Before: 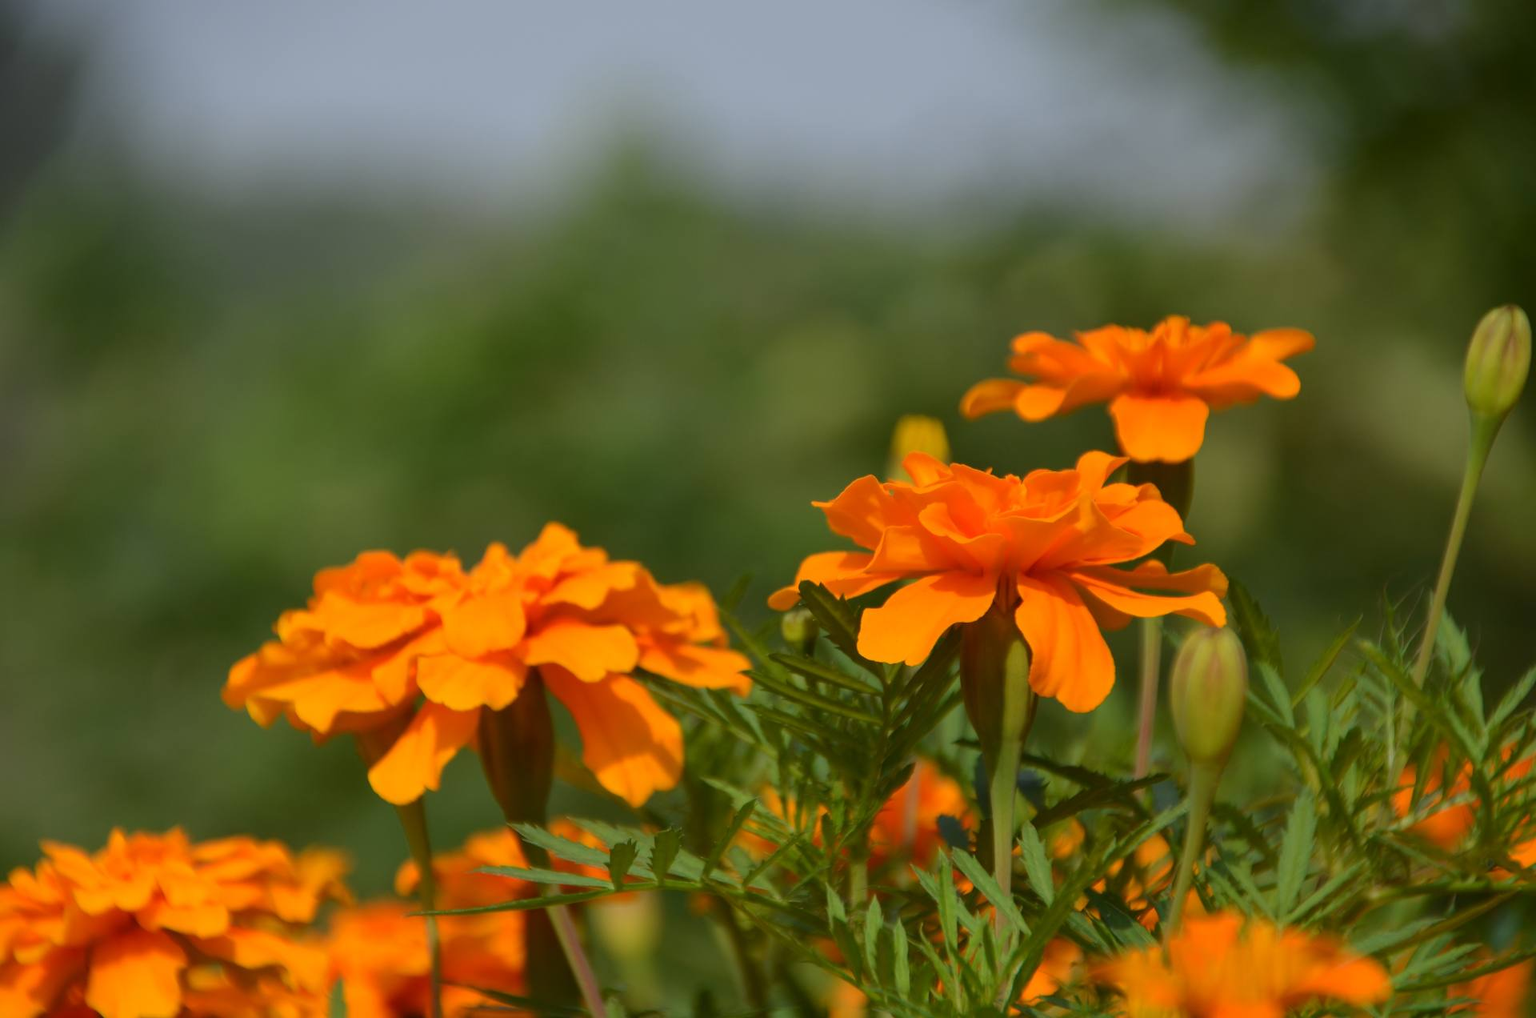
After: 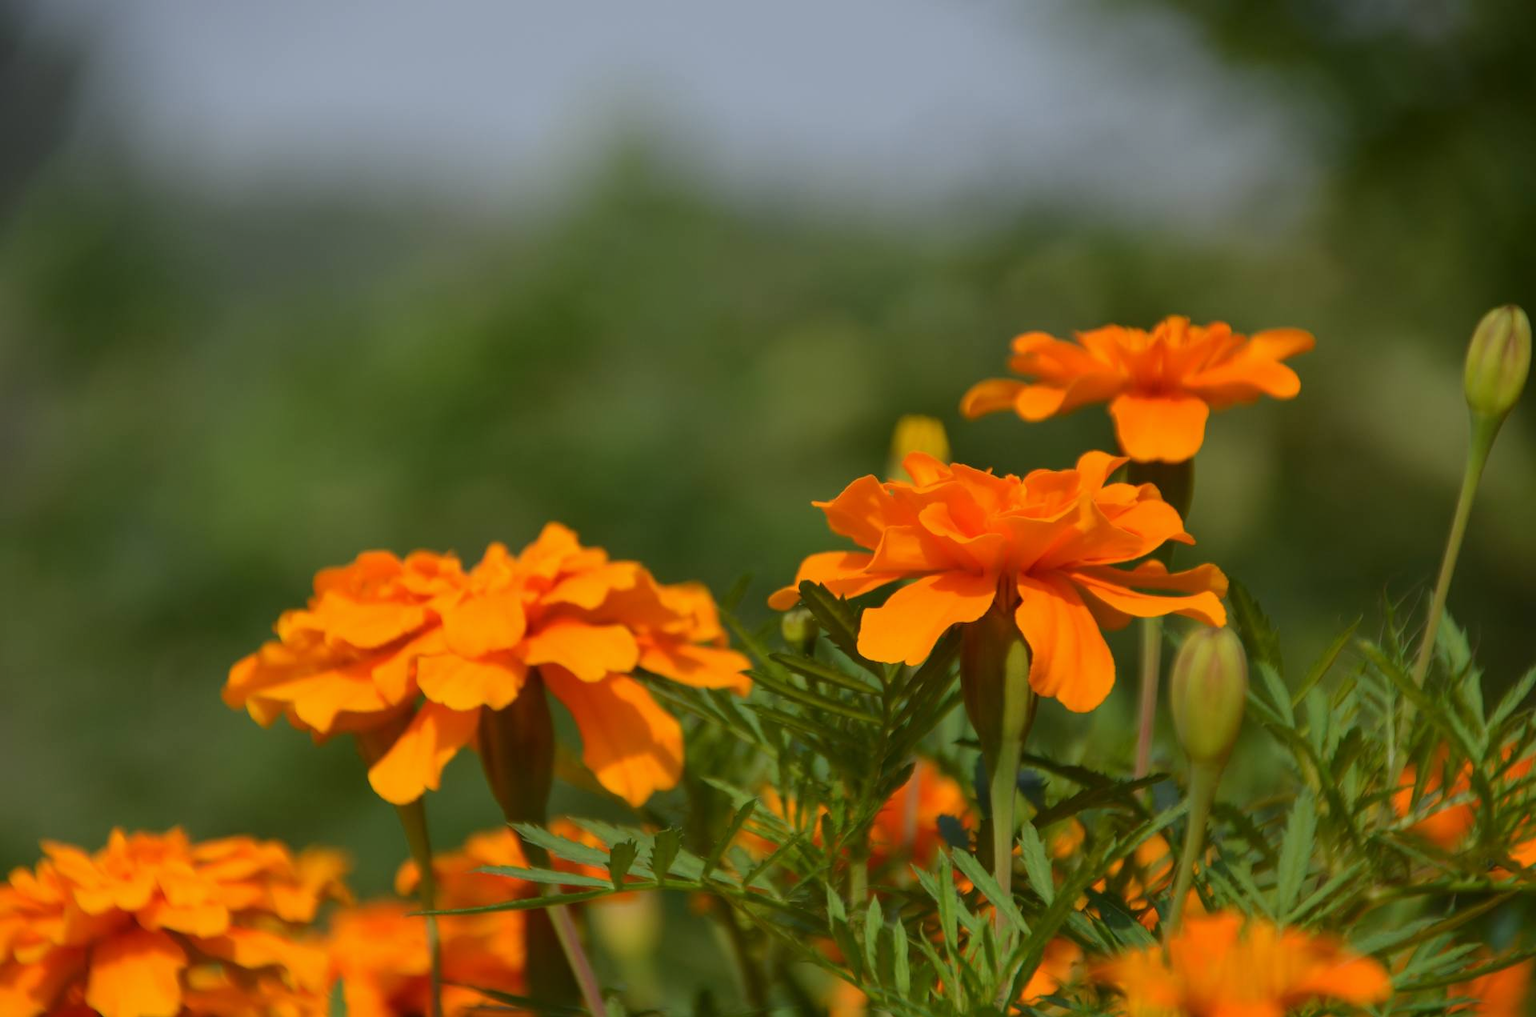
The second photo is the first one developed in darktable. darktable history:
exposure: exposure -0.057 EV, compensate highlight preservation false
